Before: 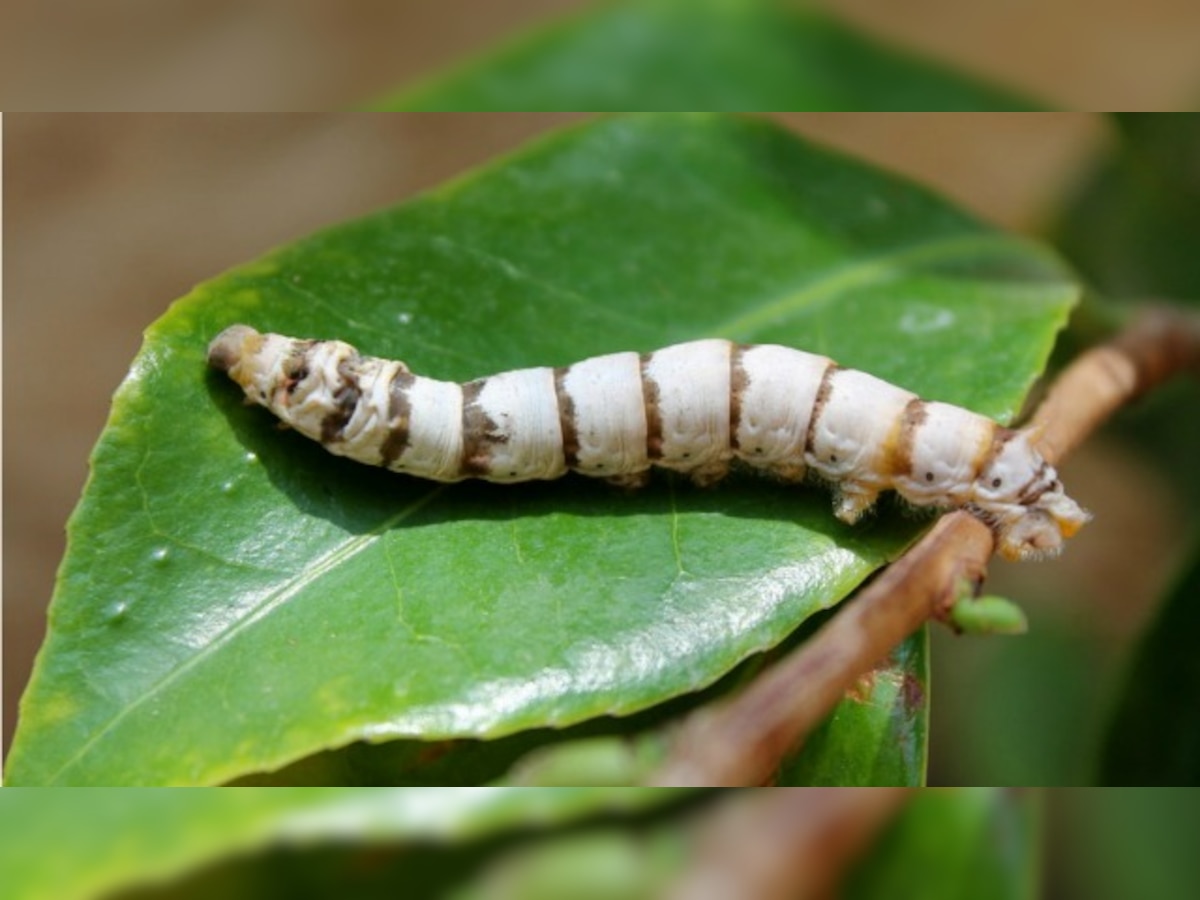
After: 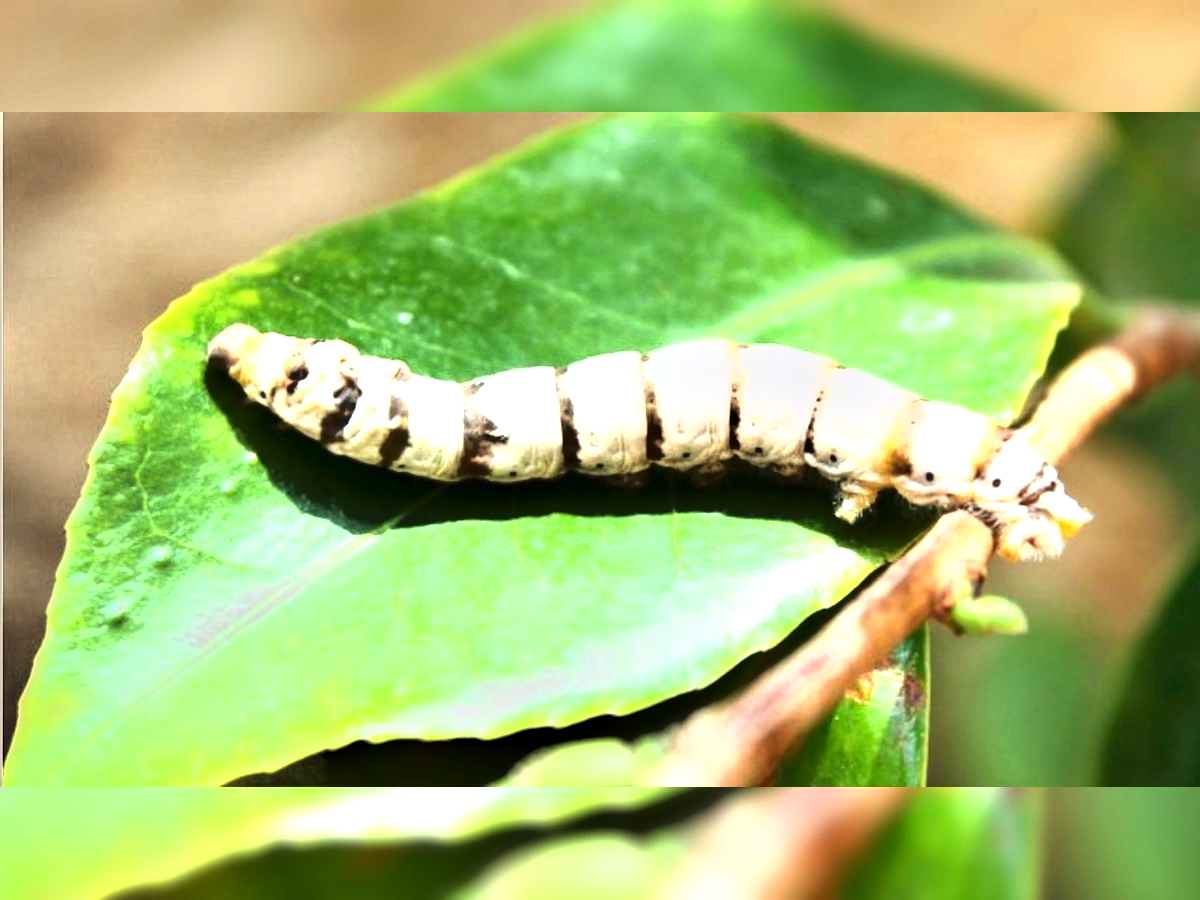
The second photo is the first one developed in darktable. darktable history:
shadows and highlights: highlights color adjustment 0%, soften with gaussian
exposure: black level correction 0, exposure 2.088 EV, compensate exposure bias true, compensate highlight preservation false
